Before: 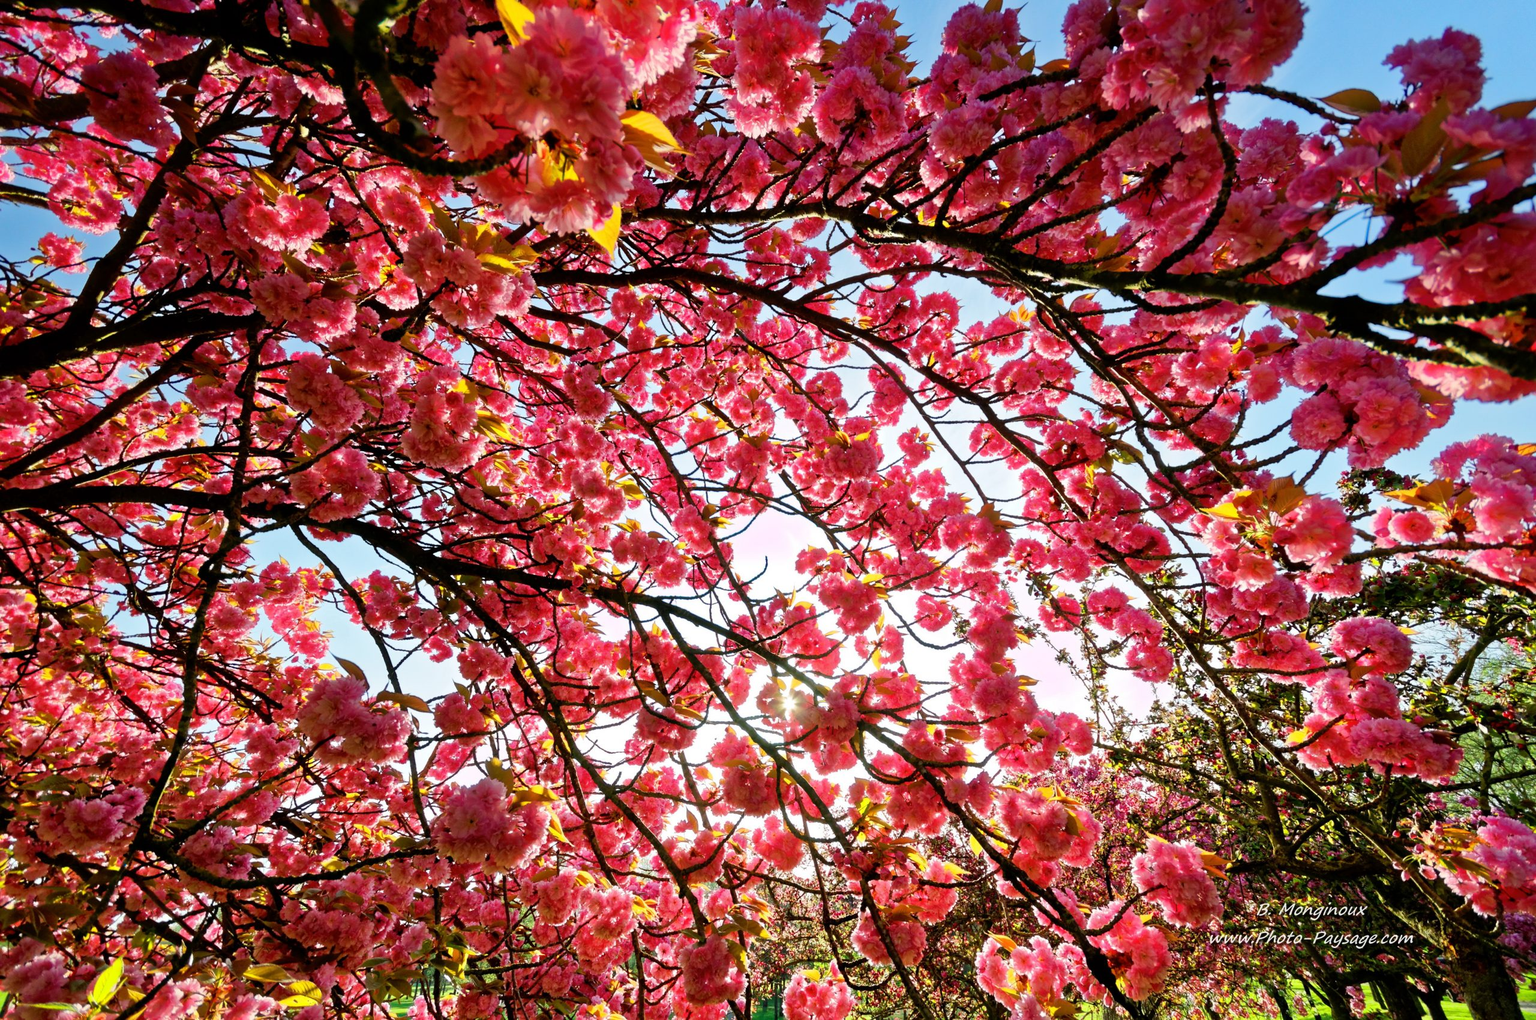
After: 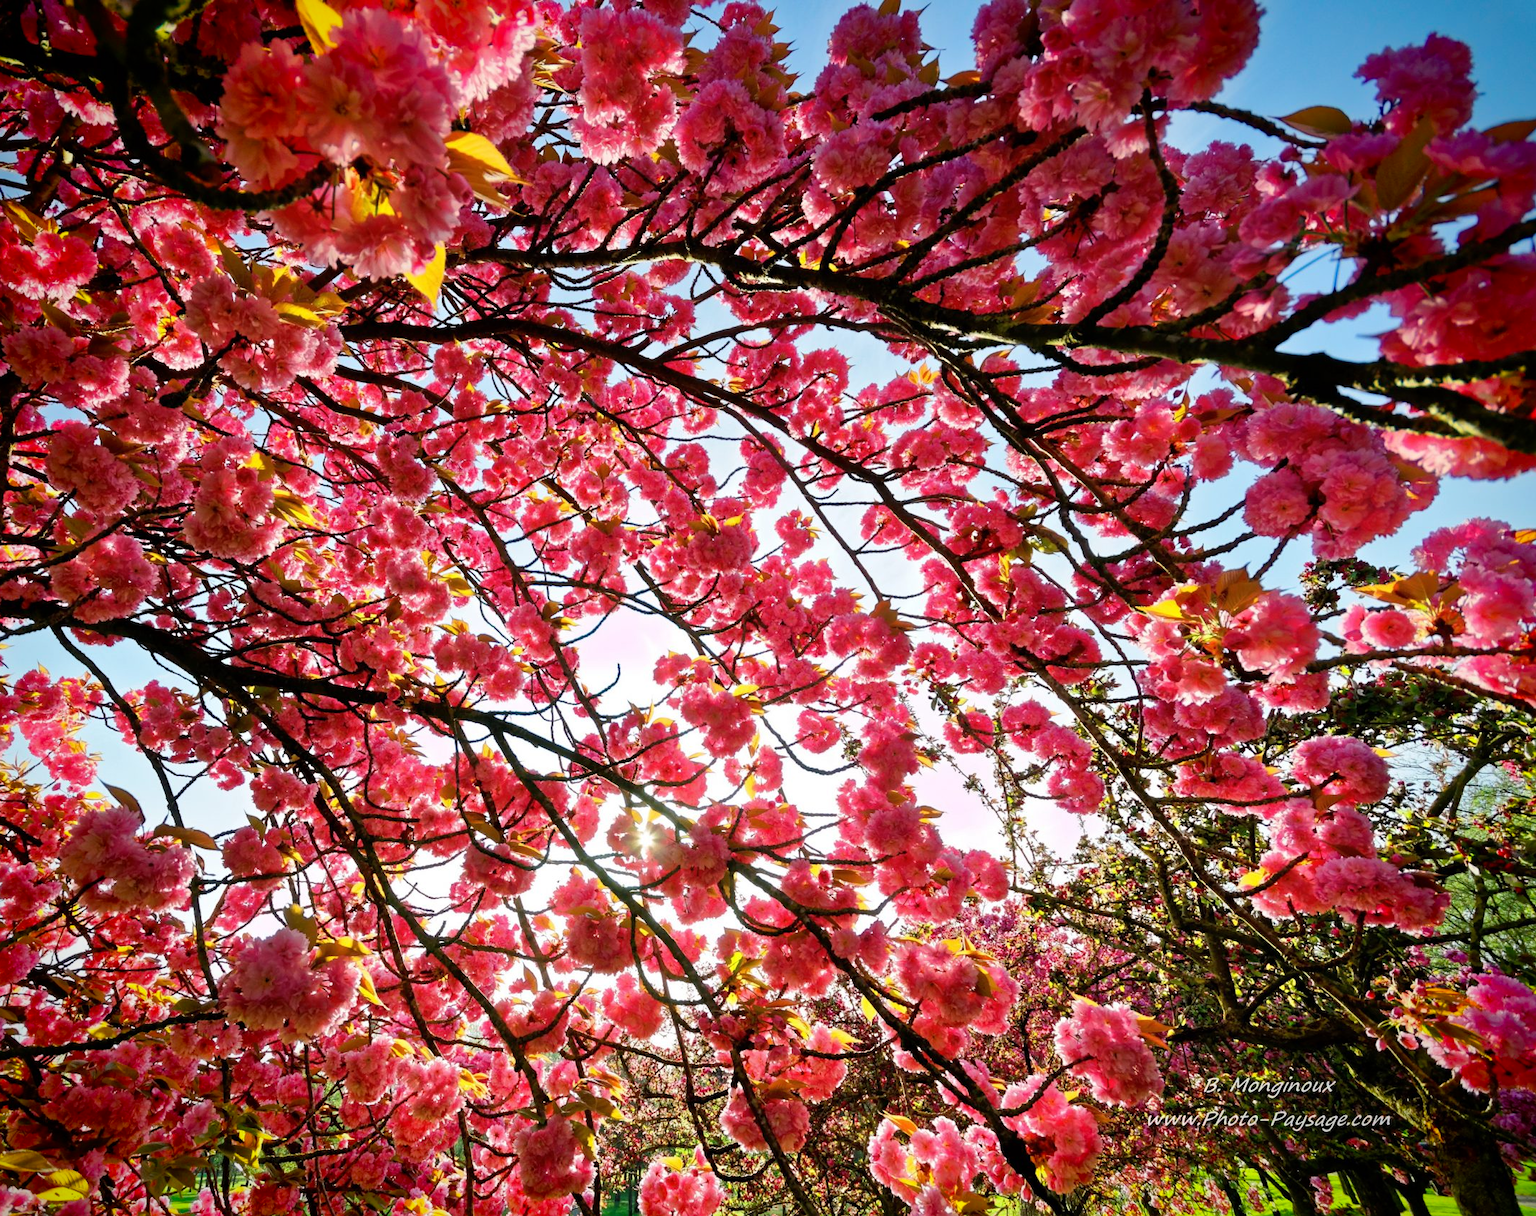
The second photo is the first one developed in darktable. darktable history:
crop: left 16.145%
vignetting: fall-off start 88.53%, fall-off radius 44.2%, saturation 0.376, width/height ratio 1.161
